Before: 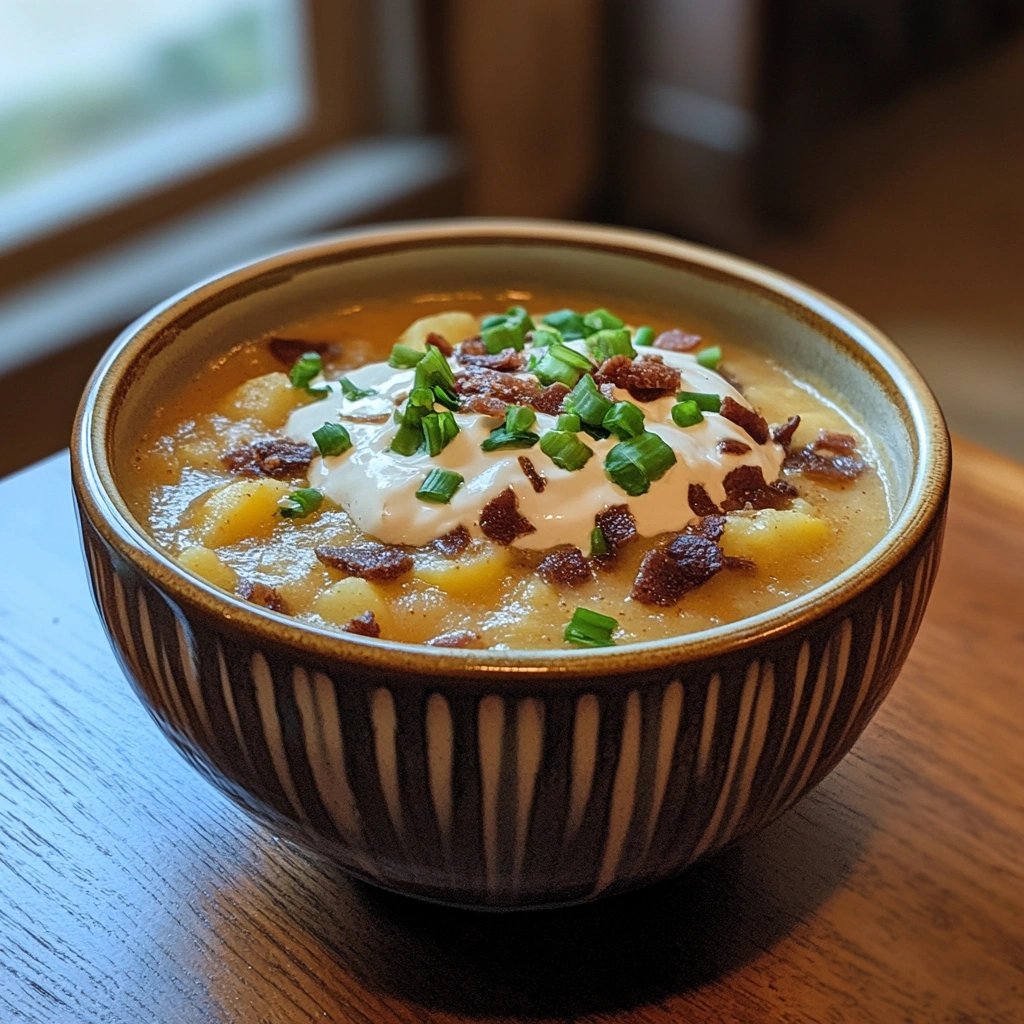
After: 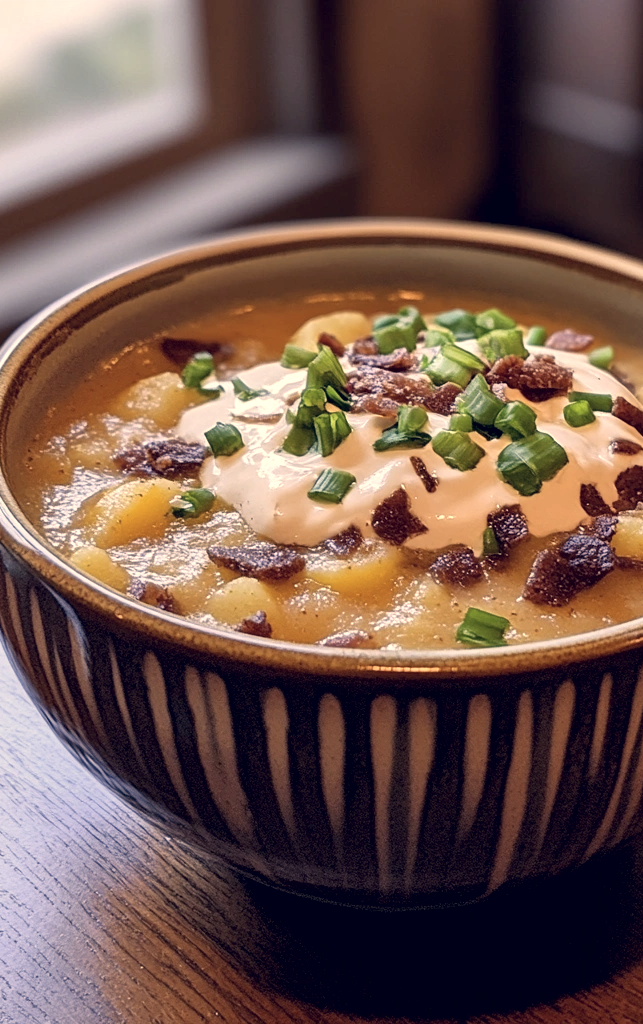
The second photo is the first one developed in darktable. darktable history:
crop: left 10.644%, right 26.528%
exposure: black level correction 0.005, exposure 0.286 EV, compensate highlight preservation false
color correction: highlights a* 19.59, highlights b* 27.49, shadows a* 3.46, shadows b* -17.28, saturation 0.73
contrast brightness saturation: saturation -0.05
